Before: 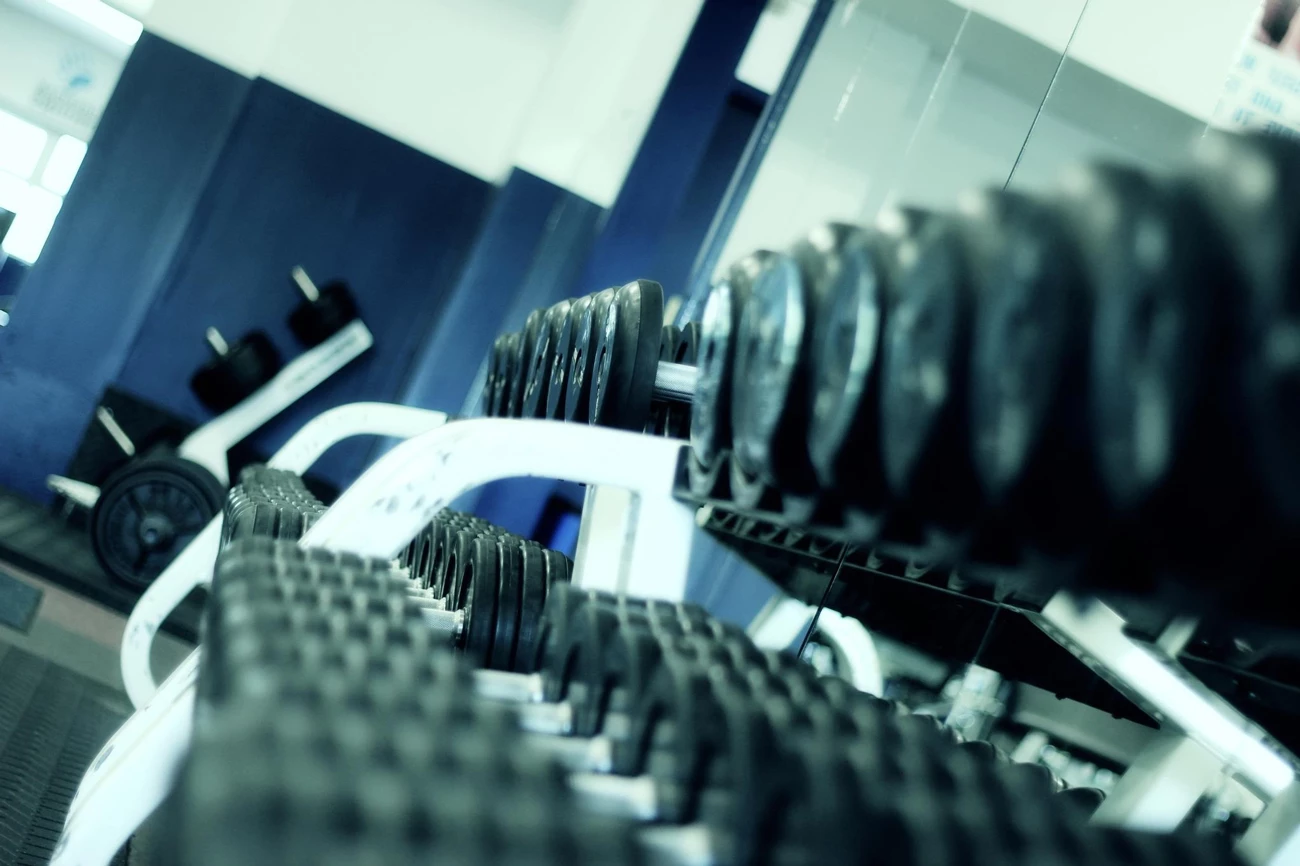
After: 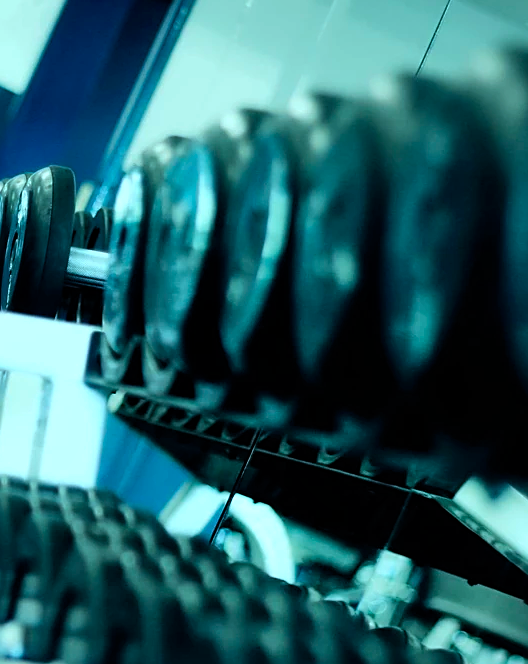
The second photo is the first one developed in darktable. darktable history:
crop: left 45.25%, top 13.277%, right 14.131%, bottom 10.004%
color correction: highlights a* -10.32, highlights b* -9.73
shadows and highlights: low approximation 0.01, soften with gaussian
sharpen: on, module defaults
color balance rgb: power › luminance -14.993%, linear chroma grading › global chroma 14.802%, perceptual saturation grading › global saturation 30.267%
